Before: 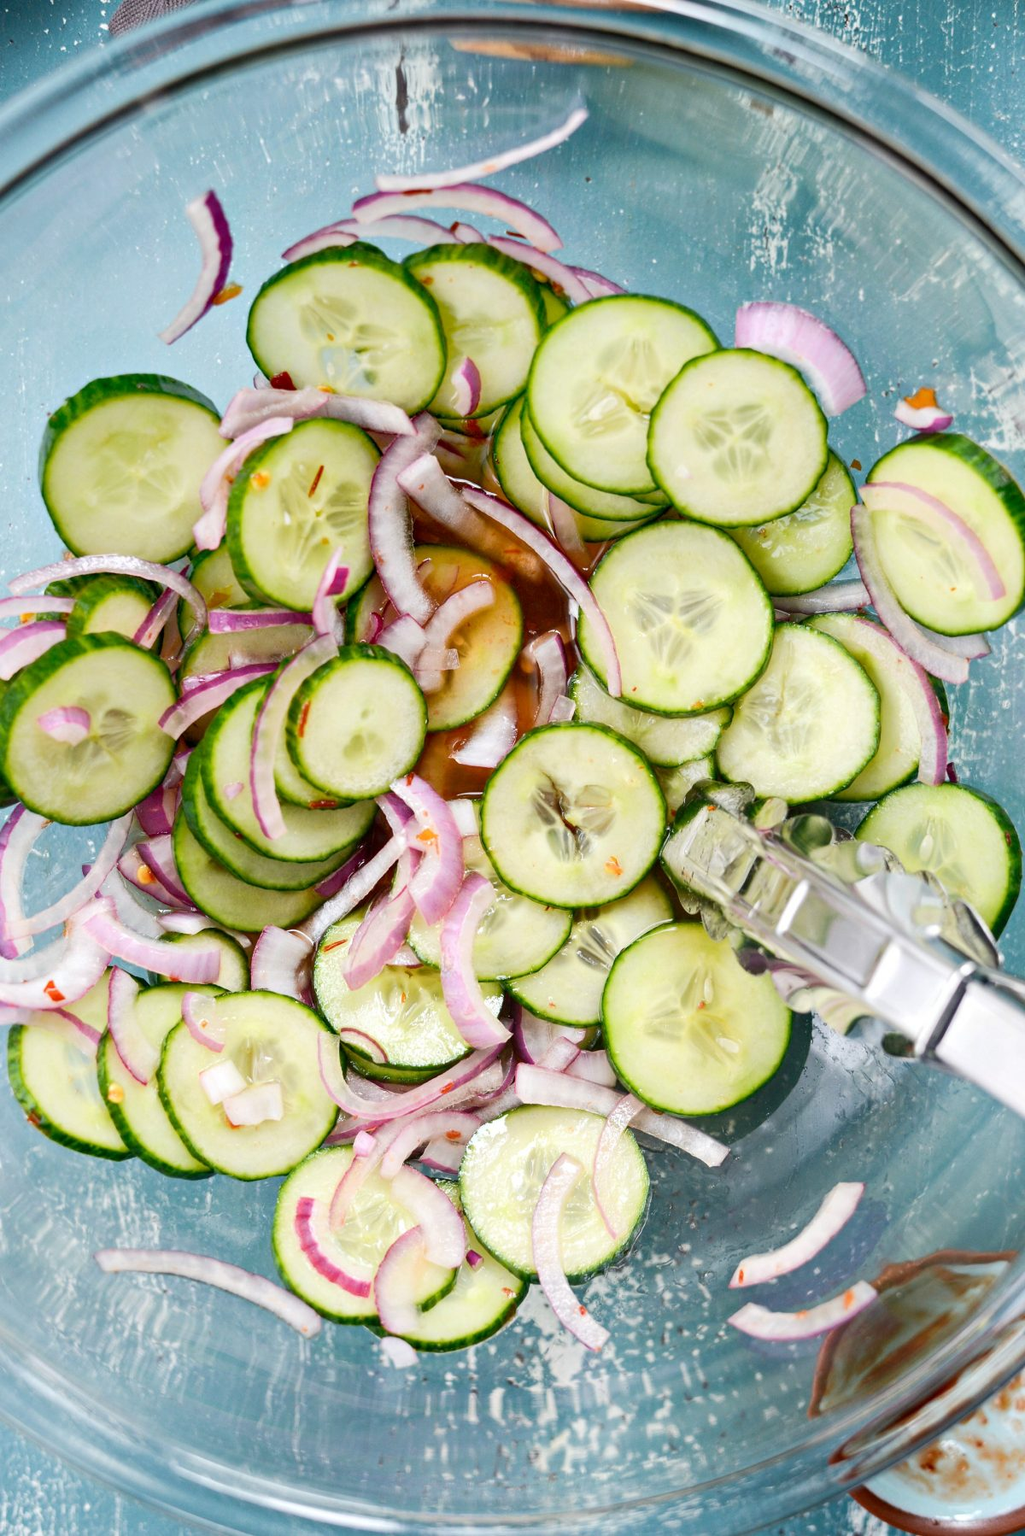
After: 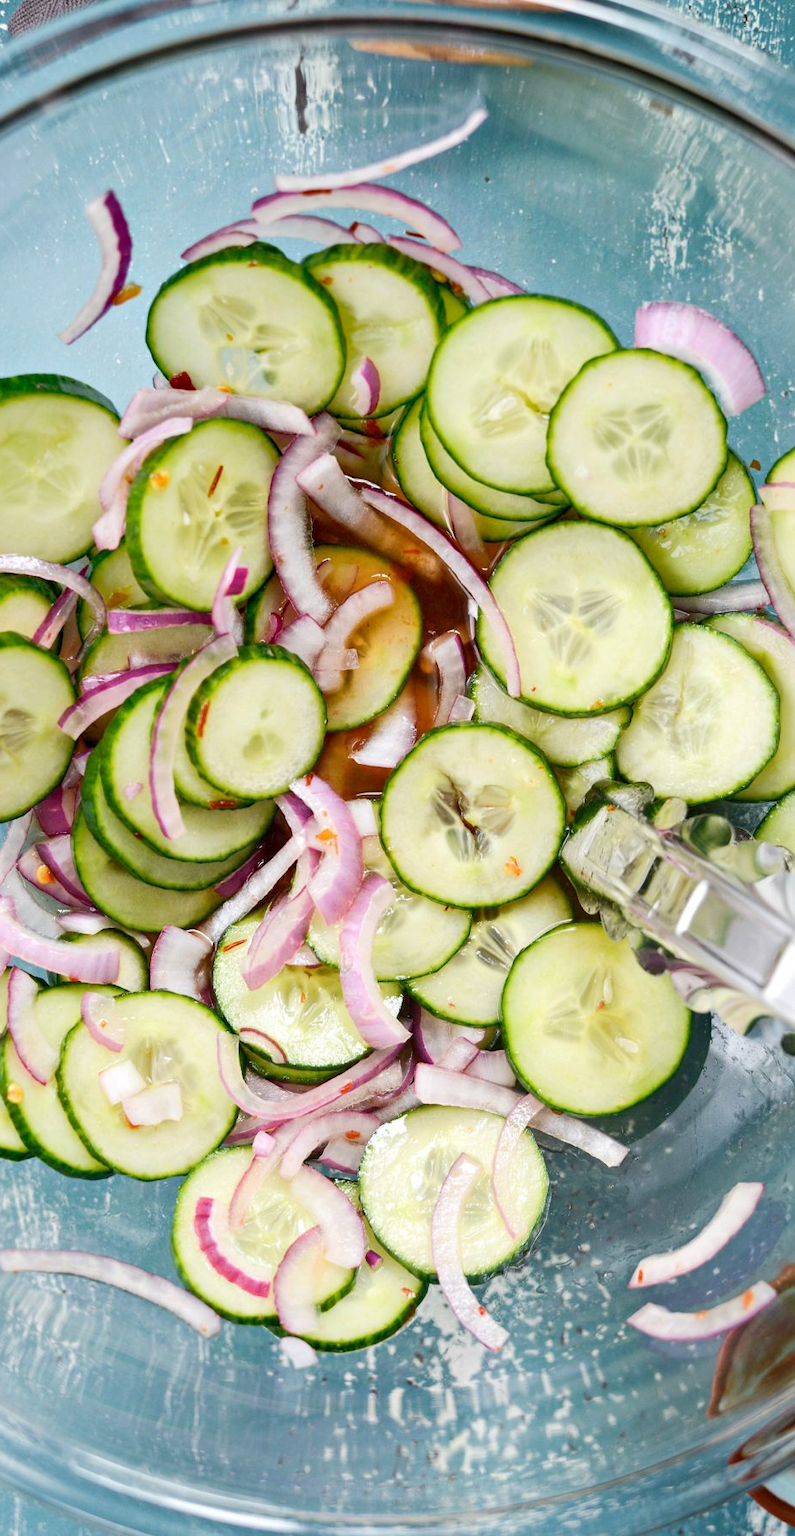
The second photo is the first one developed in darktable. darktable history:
crop: left 9.851%, right 12.507%
